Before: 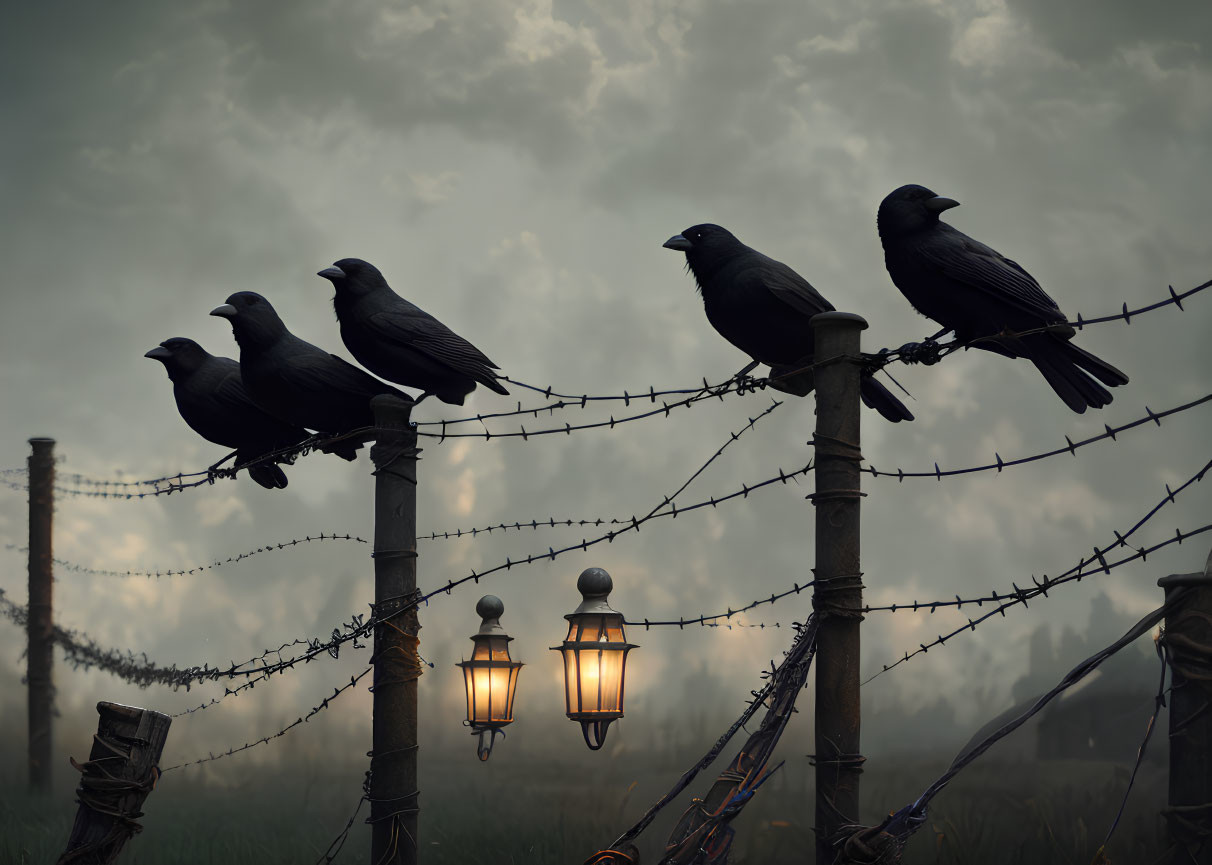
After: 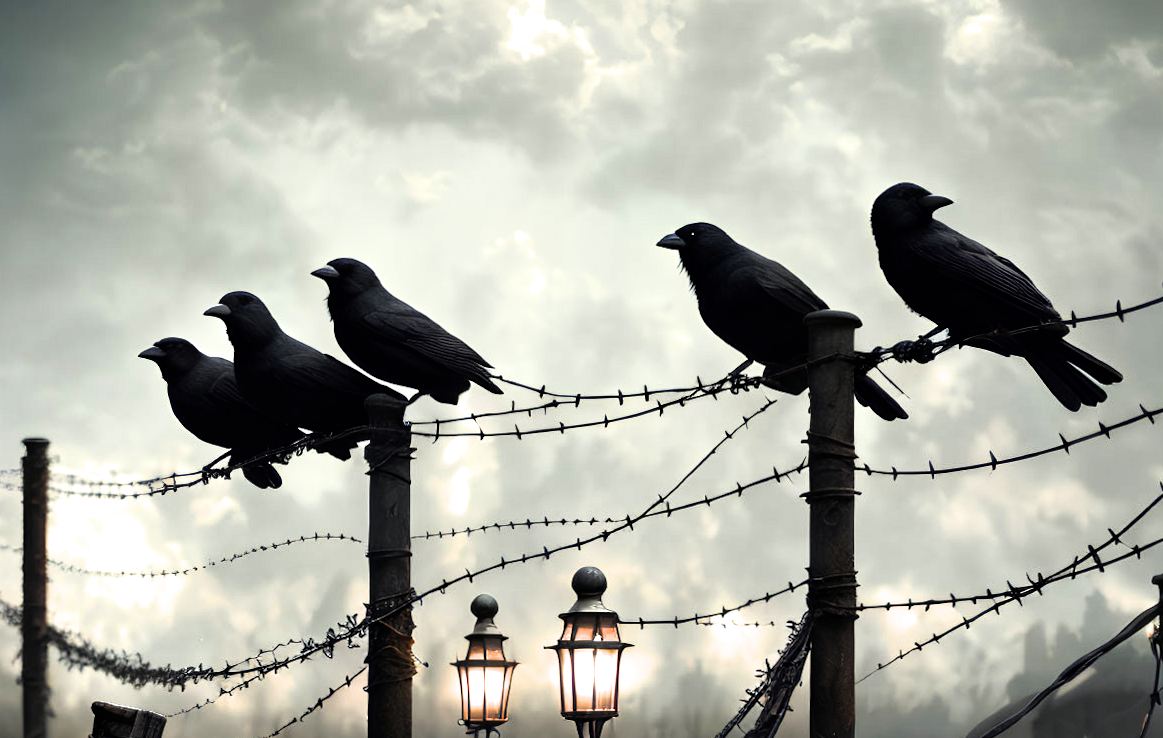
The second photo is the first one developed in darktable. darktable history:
filmic rgb: black relative exposure -7.98 EV, white relative exposure 2.34 EV, hardness 6.58, color science v6 (2022)
contrast equalizer: y [[0.6 ×6], [0.55 ×6], [0 ×6], [0 ×6], [0 ×6]], mix 0.304
crop and rotate: angle 0.141°, left 0.394%, right 3.271%, bottom 14.353%
contrast brightness saturation: saturation -0.05
exposure: black level correction 0, exposure 1 EV, compensate highlight preservation false
